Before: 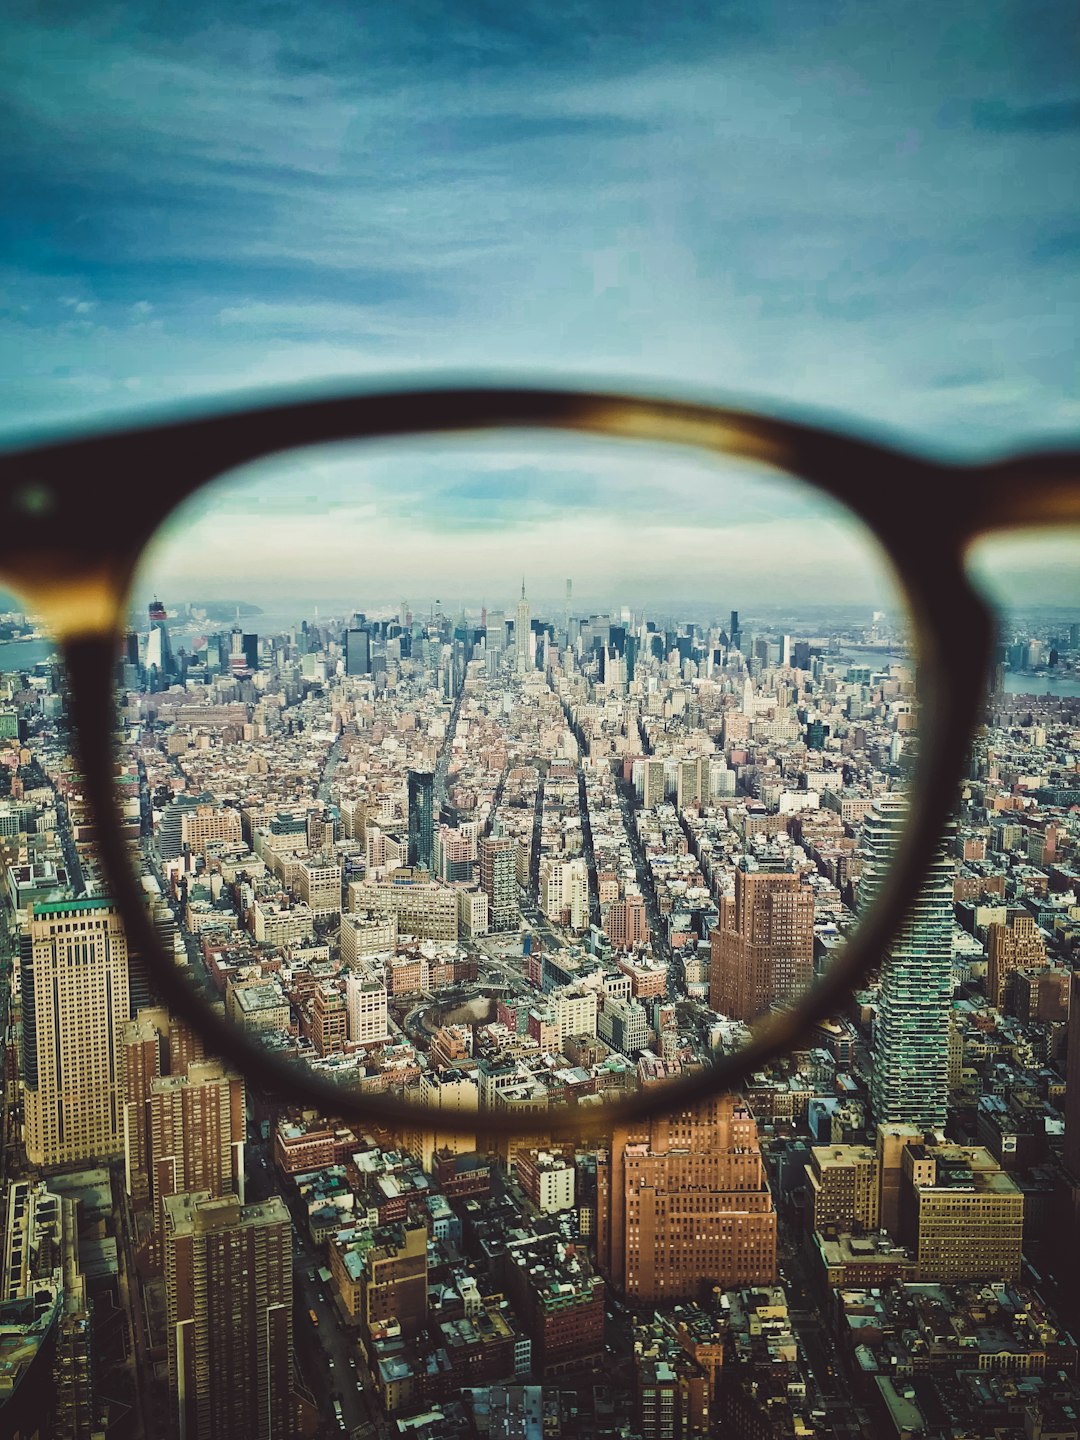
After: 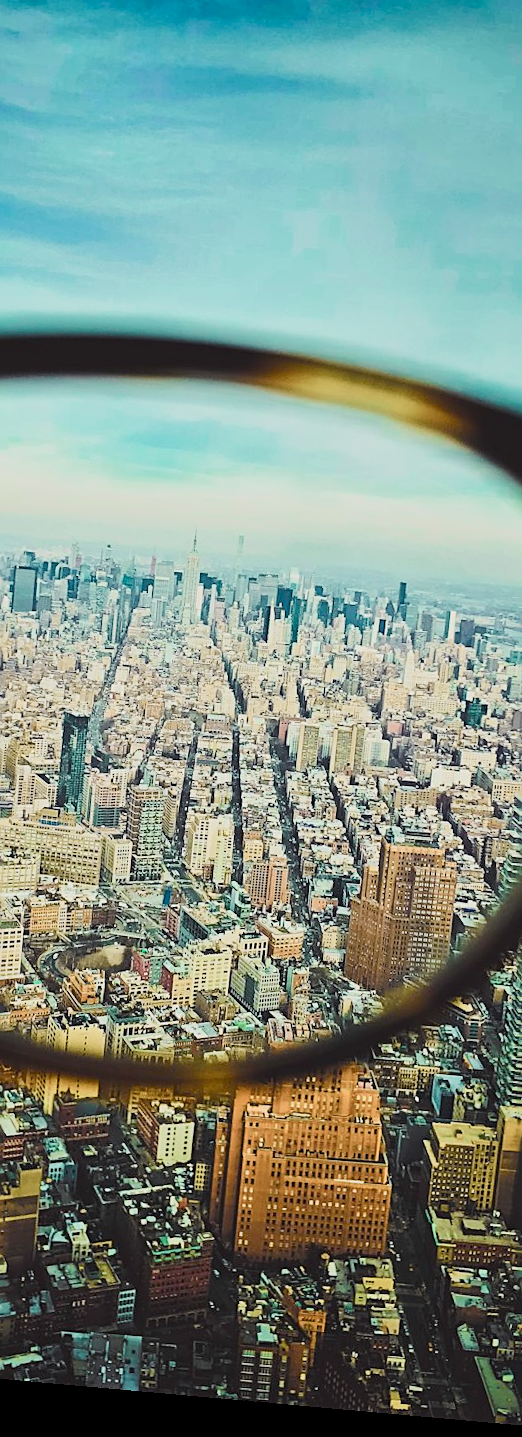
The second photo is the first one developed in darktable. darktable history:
crop: left 33.452%, top 6.025%, right 23.155%
exposure: exposure 0.128 EV, compensate highlight preservation false
rotate and perspective: rotation 5.12°, automatic cropping off
sharpen: on, module defaults
color balance rgb: perceptual saturation grading › global saturation 20%, perceptual saturation grading › highlights -25%, perceptual saturation grading › shadows 25%
tone curve: curves: ch0 [(0, 0) (0.048, 0.024) (0.099, 0.082) (0.227, 0.255) (0.407, 0.482) (0.543, 0.634) (0.719, 0.77) (0.837, 0.843) (1, 0.906)]; ch1 [(0, 0) (0.3, 0.268) (0.404, 0.374) (0.475, 0.463) (0.501, 0.499) (0.514, 0.502) (0.551, 0.541) (0.643, 0.648) (0.682, 0.674) (0.802, 0.812) (1, 1)]; ch2 [(0, 0) (0.259, 0.207) (0.323, 0.311) (0.364, 0.368) (0.442, 0.461) (0.498, 0.498) (0.531, 0.528) (0.581, 0.602) (0.629, 0.659) (0.768, 0.728) (1, 1)], color space Lab, independent channels, preserve colors none
